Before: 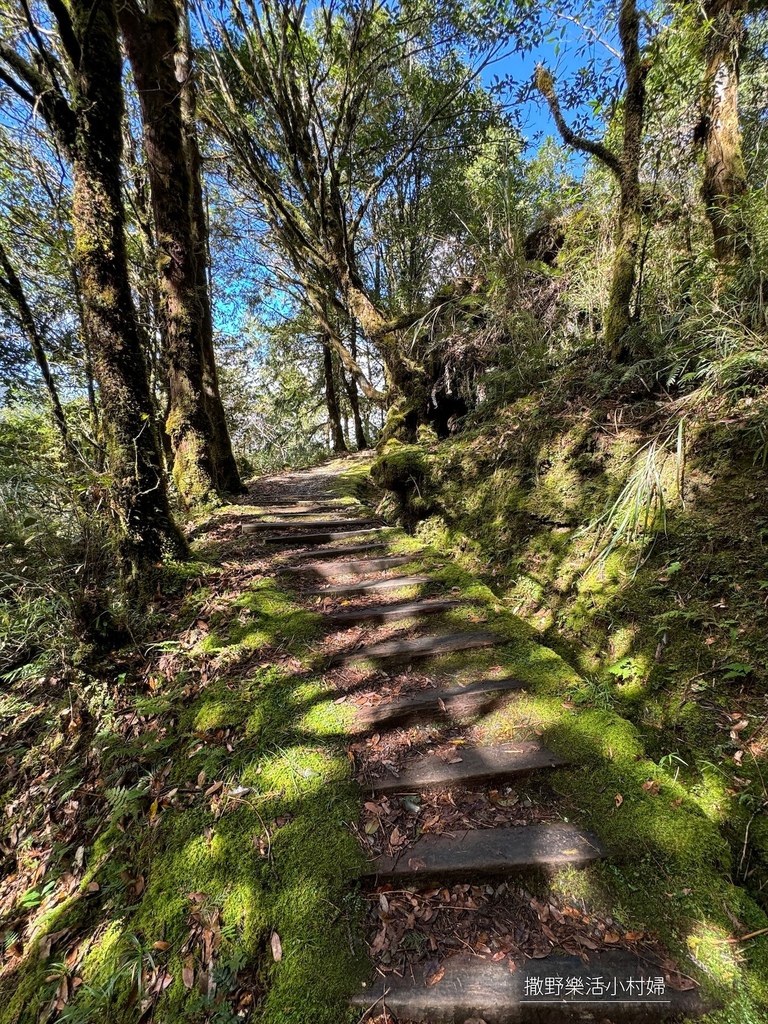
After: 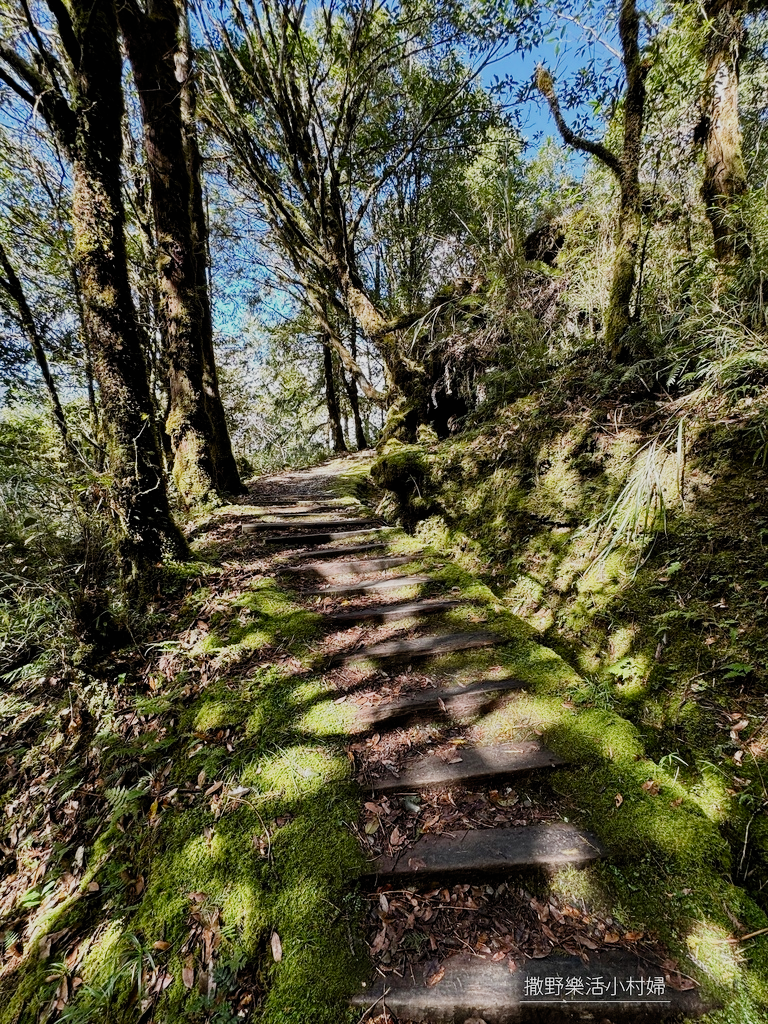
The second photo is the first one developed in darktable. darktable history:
contrast brightness saturation: contrast 0.145, brightness 0.052
filmic rgb: black relative exposure -7.65 EV, white relative exposure 4.56 EV, hardness 3.61, preserve chrominance no, color science v4 (2020), iterations of high-quality reconstruction 10, type of noise poissonian
